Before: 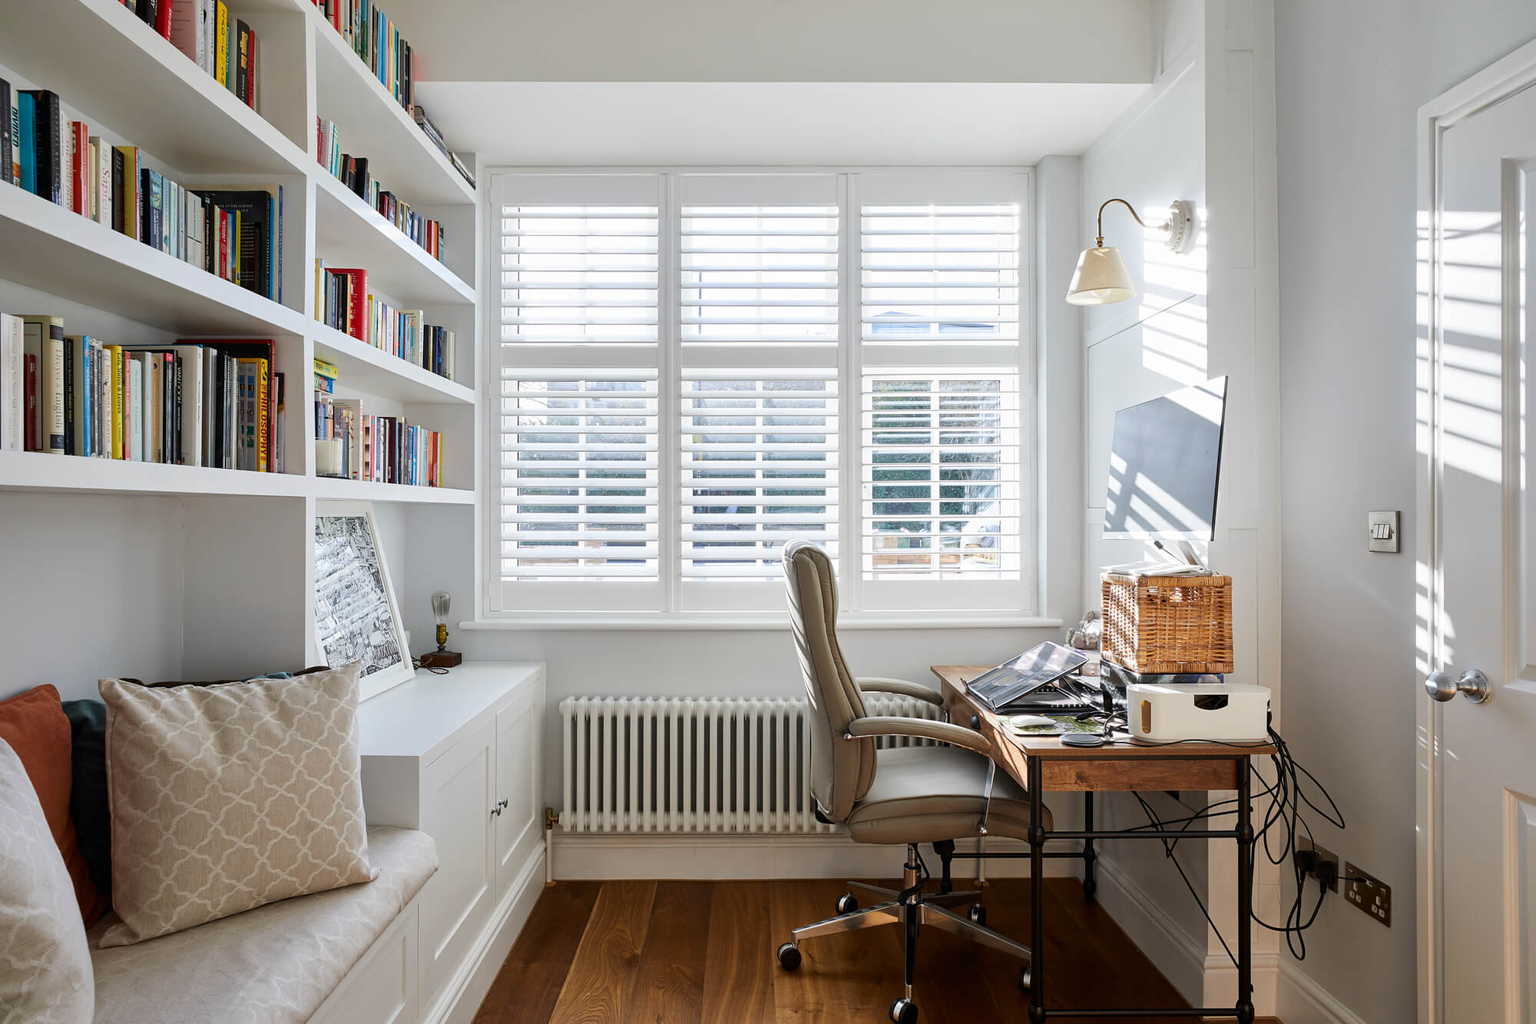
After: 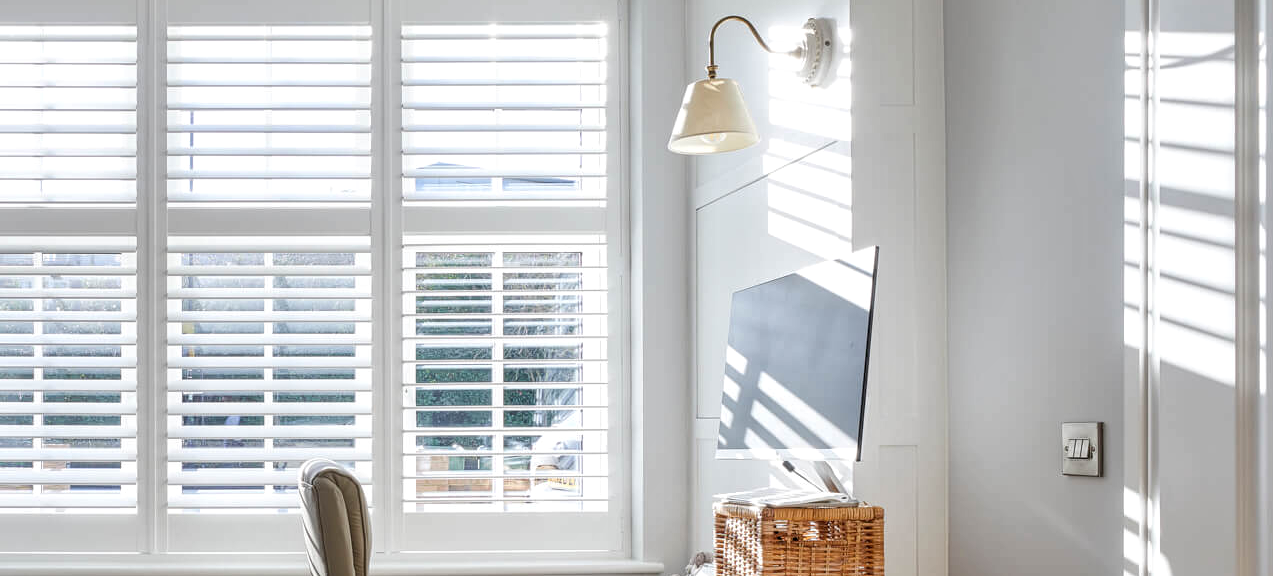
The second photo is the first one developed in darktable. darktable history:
crop: left 36.005%, top 18.293%, right 0.31%, bottom 38.444%
local contrast: on, module defaults
